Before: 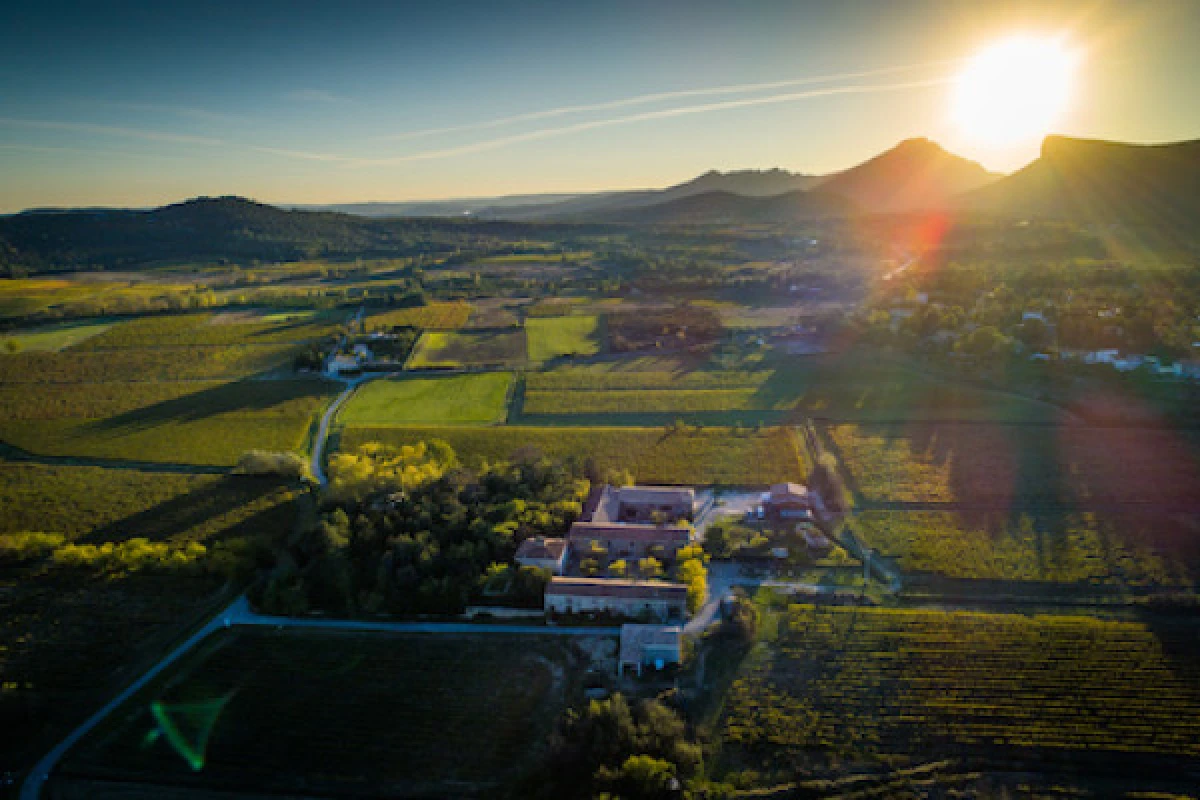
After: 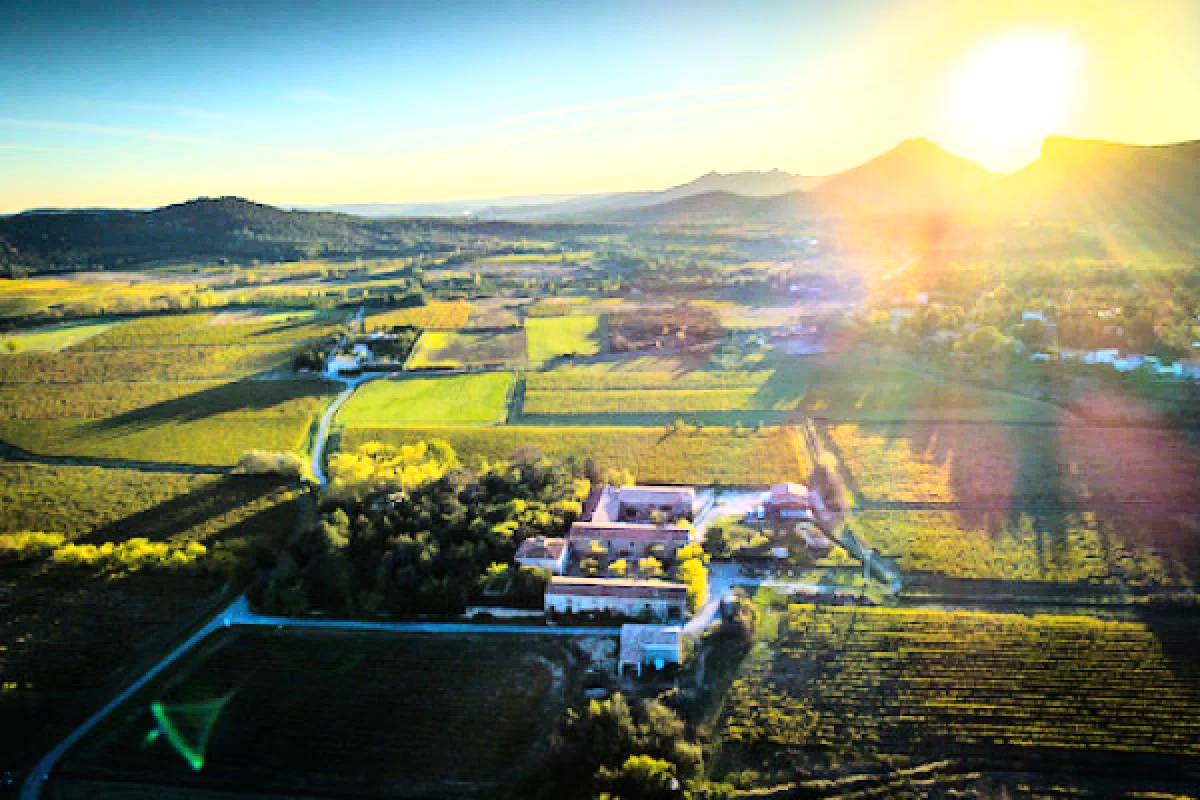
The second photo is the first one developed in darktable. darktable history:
exposure: black level correction 0, exposure 0.691 EV, compensate highlight preservation false
base curve: curves: ch0 [(0, 0.003) (0.001, 0.002) (0.006, 0.004) (0.02, 0.022) (0.048, 0.086) (0.094, 0.234) (0.162, 0.431) (0.258, 0.629) (0.385, 0.8) (0.548, 0.918) (0.751, 0.988) (1, 1)]
